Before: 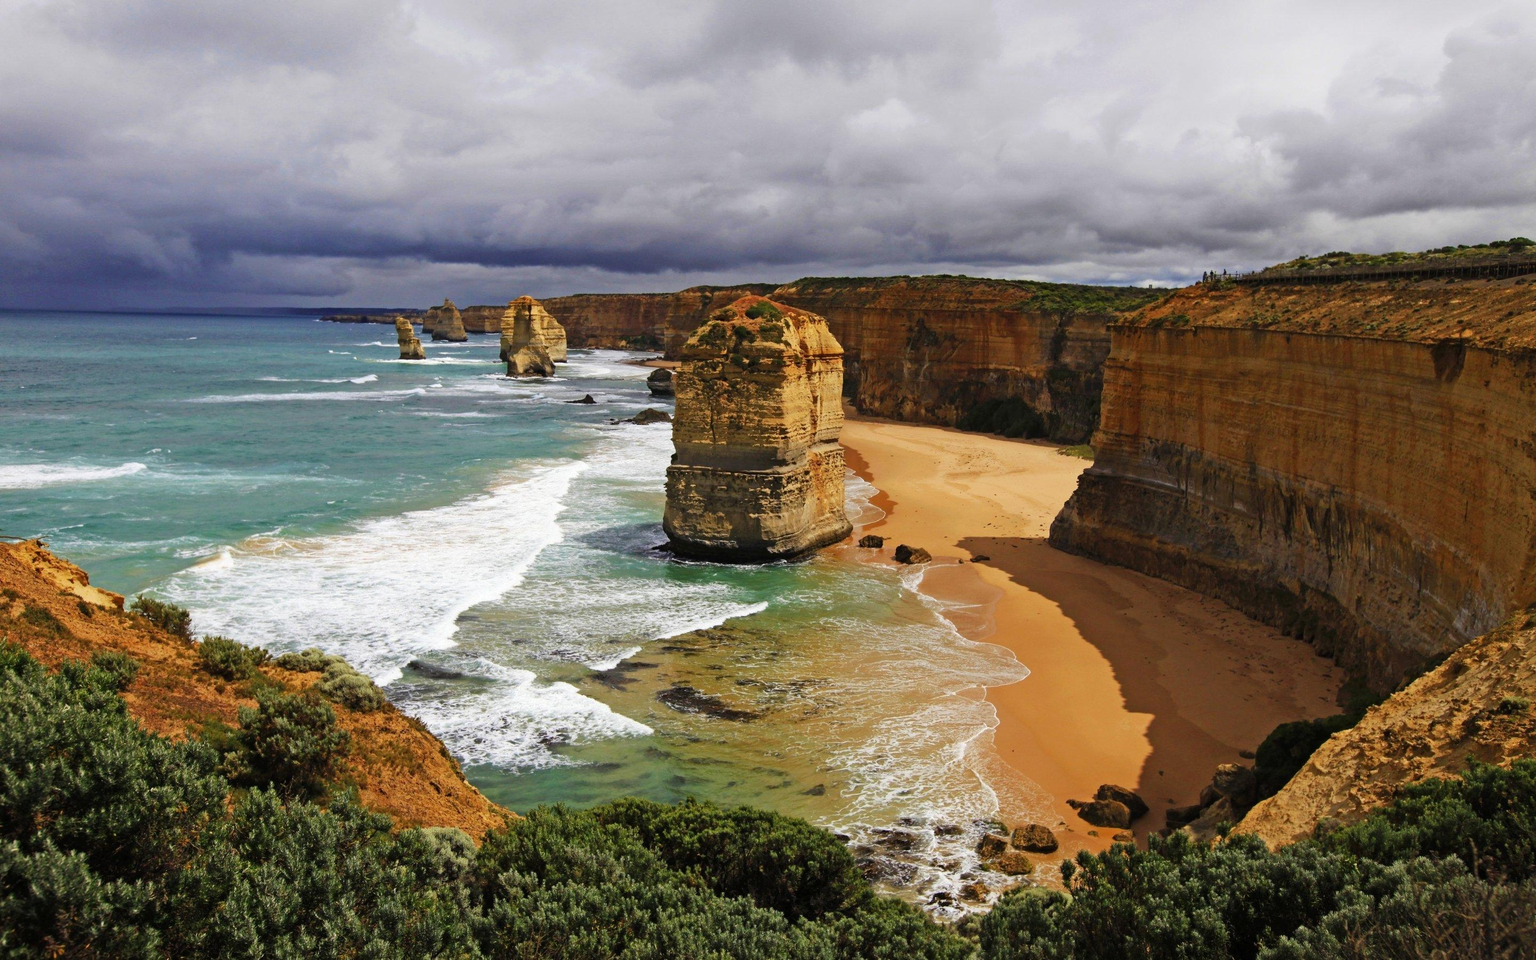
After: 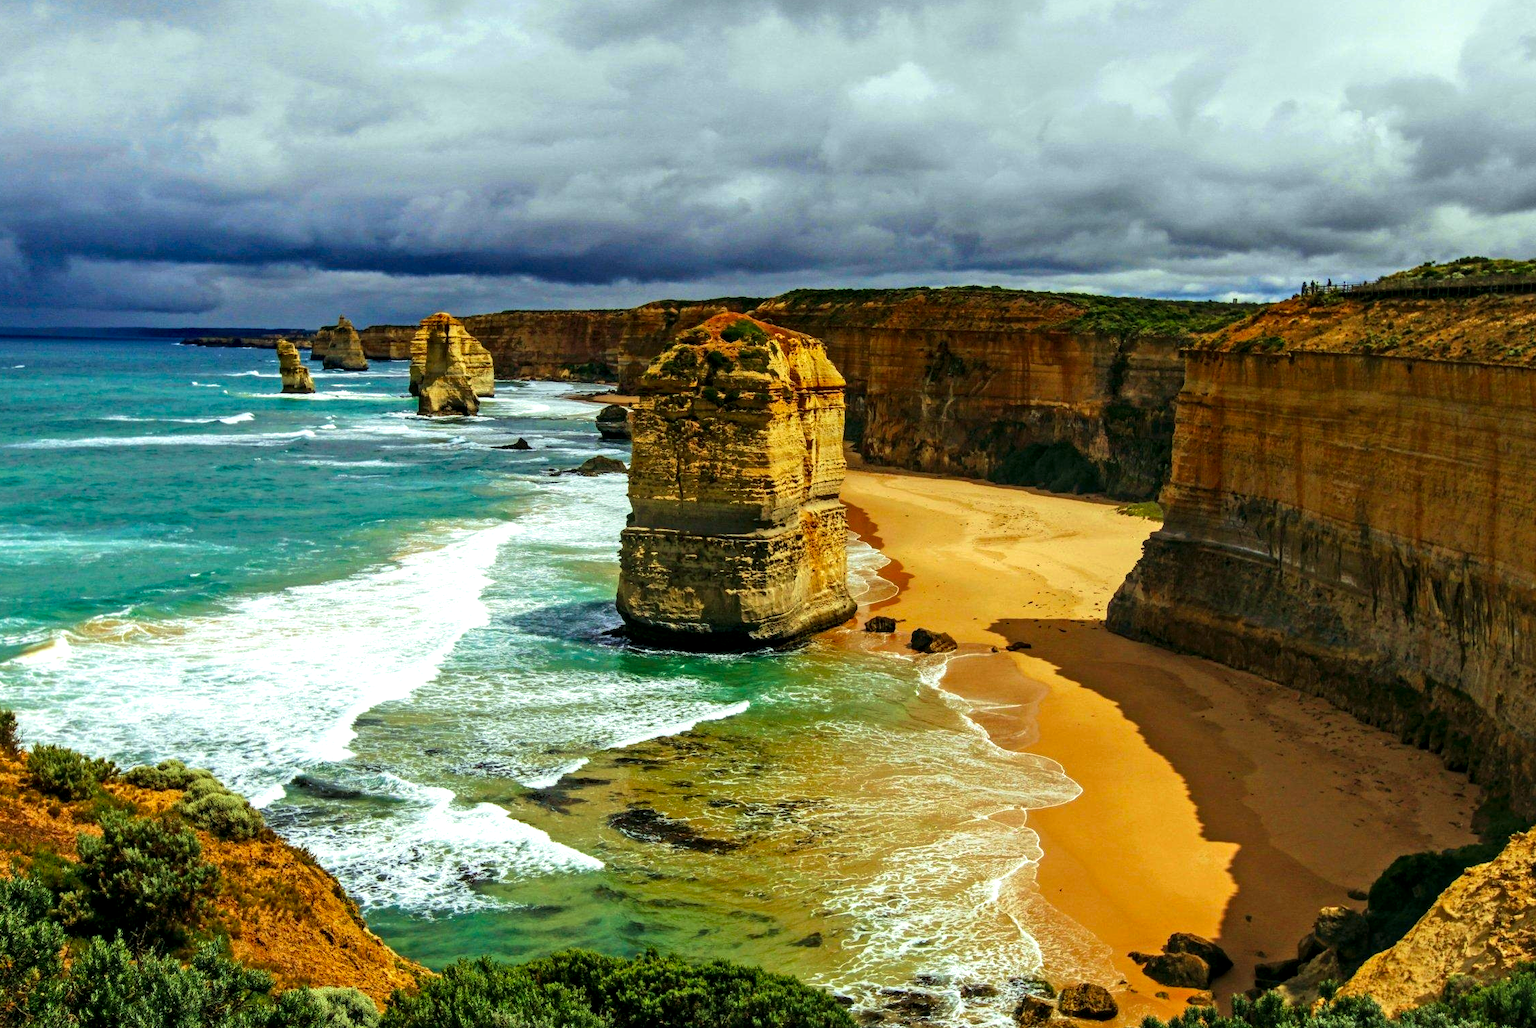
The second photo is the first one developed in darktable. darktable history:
color correction: highlights a* -7.31, highlights b* 1.44, shadows a* -3.66, saturation 1.42
crop: left 11.586%, top 5.181%, right 9.595%, bottom 10.342%
local contrast: detail 160%
exposure: black level correction -0.004, exposure 0.057 EV, compensate highlight preservation false
velvia: on, module defaults
